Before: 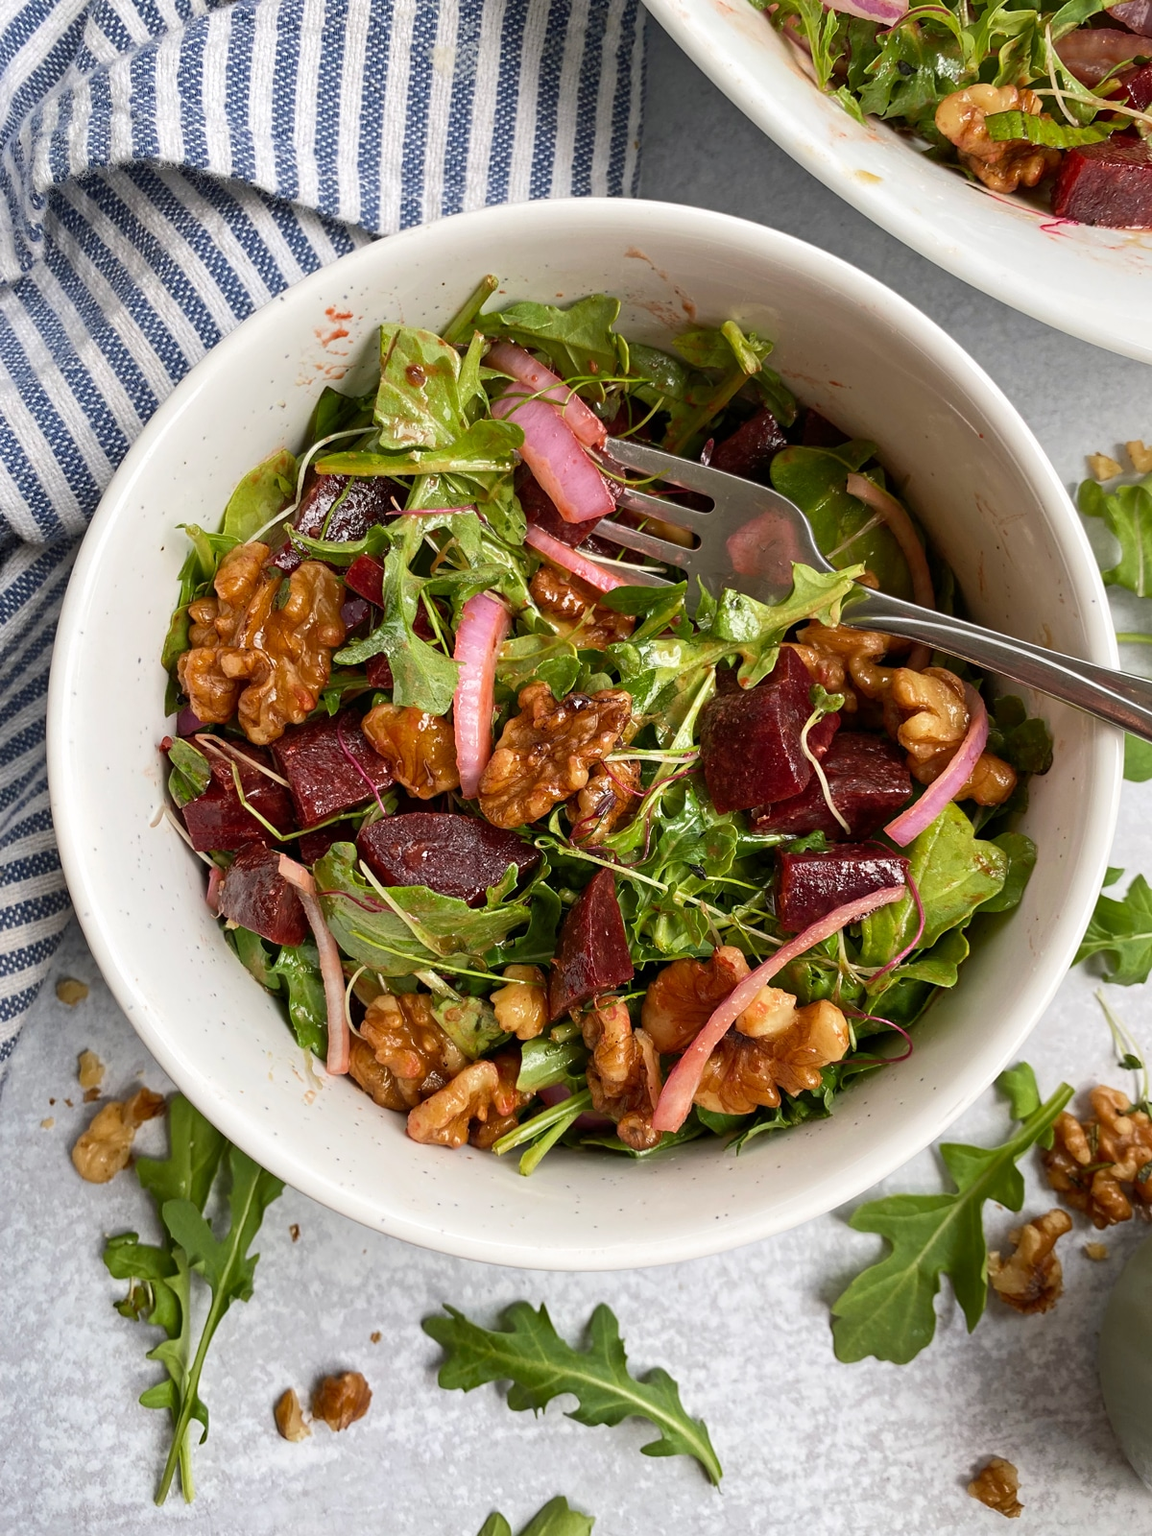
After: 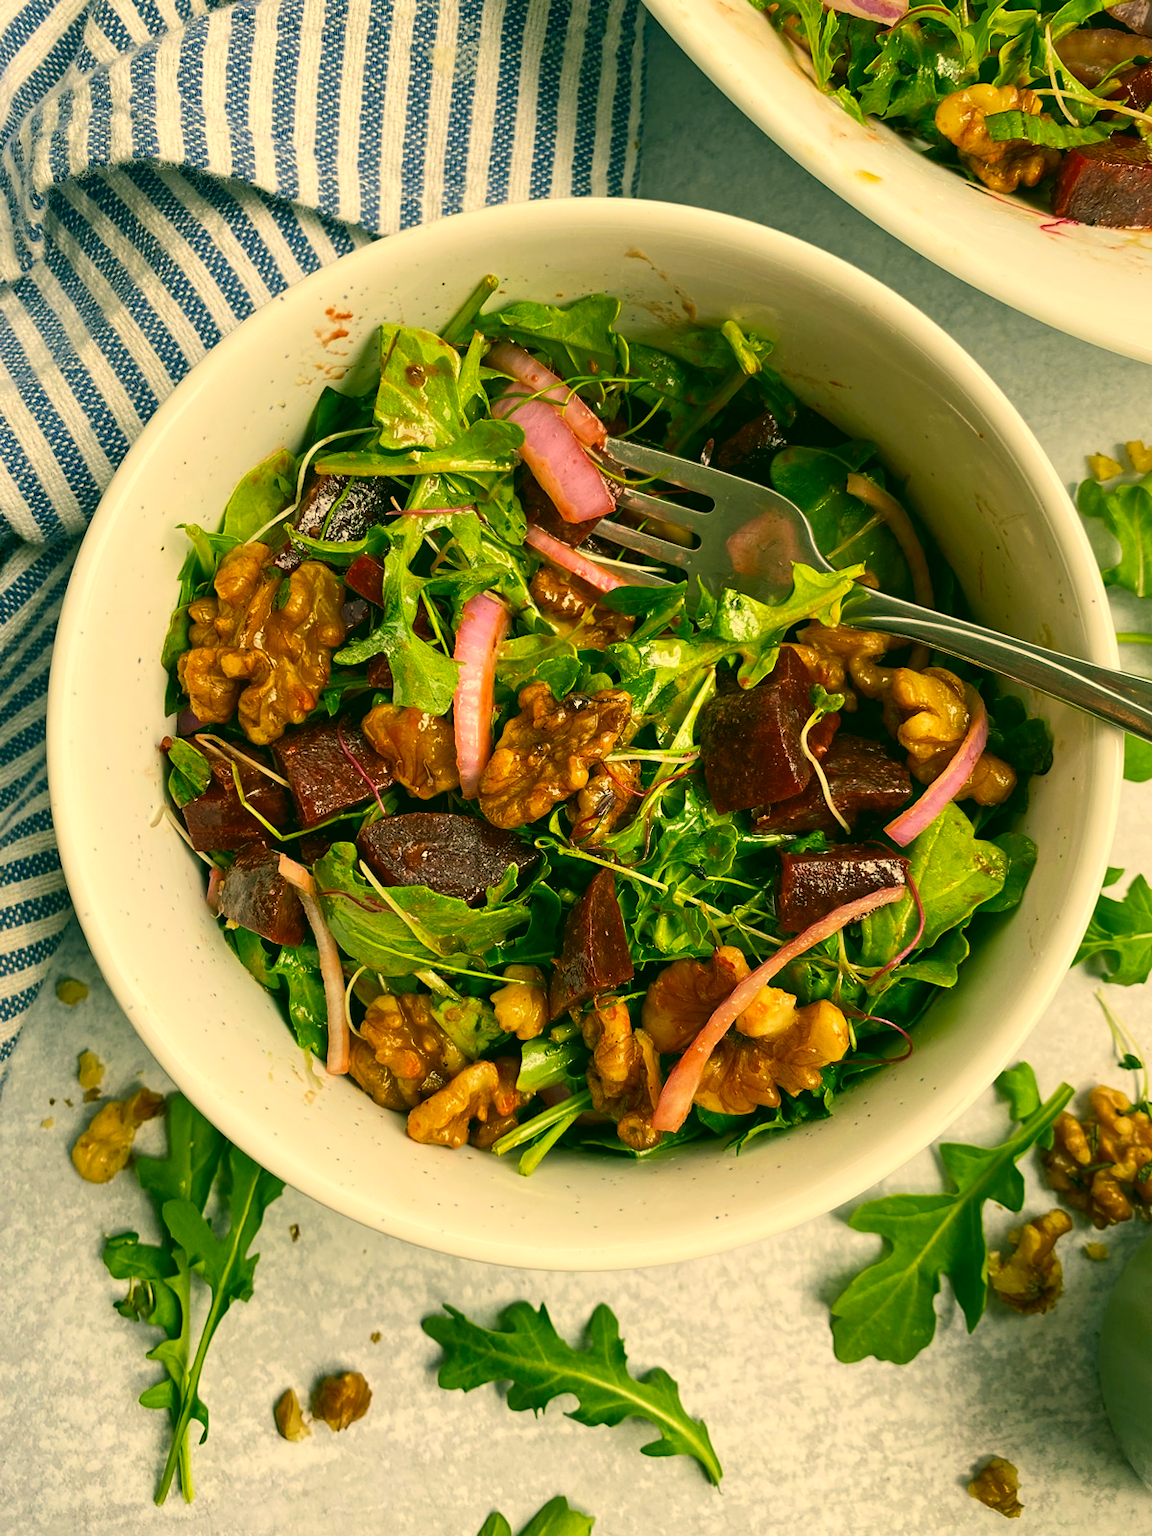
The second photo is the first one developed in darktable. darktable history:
color correction: highlights a* 5.71, highlights b* 33.79, shadows a* -26.01, shadows b* 3.82
contrast brightness saturation: contrast 0.09, saturation 0.276
